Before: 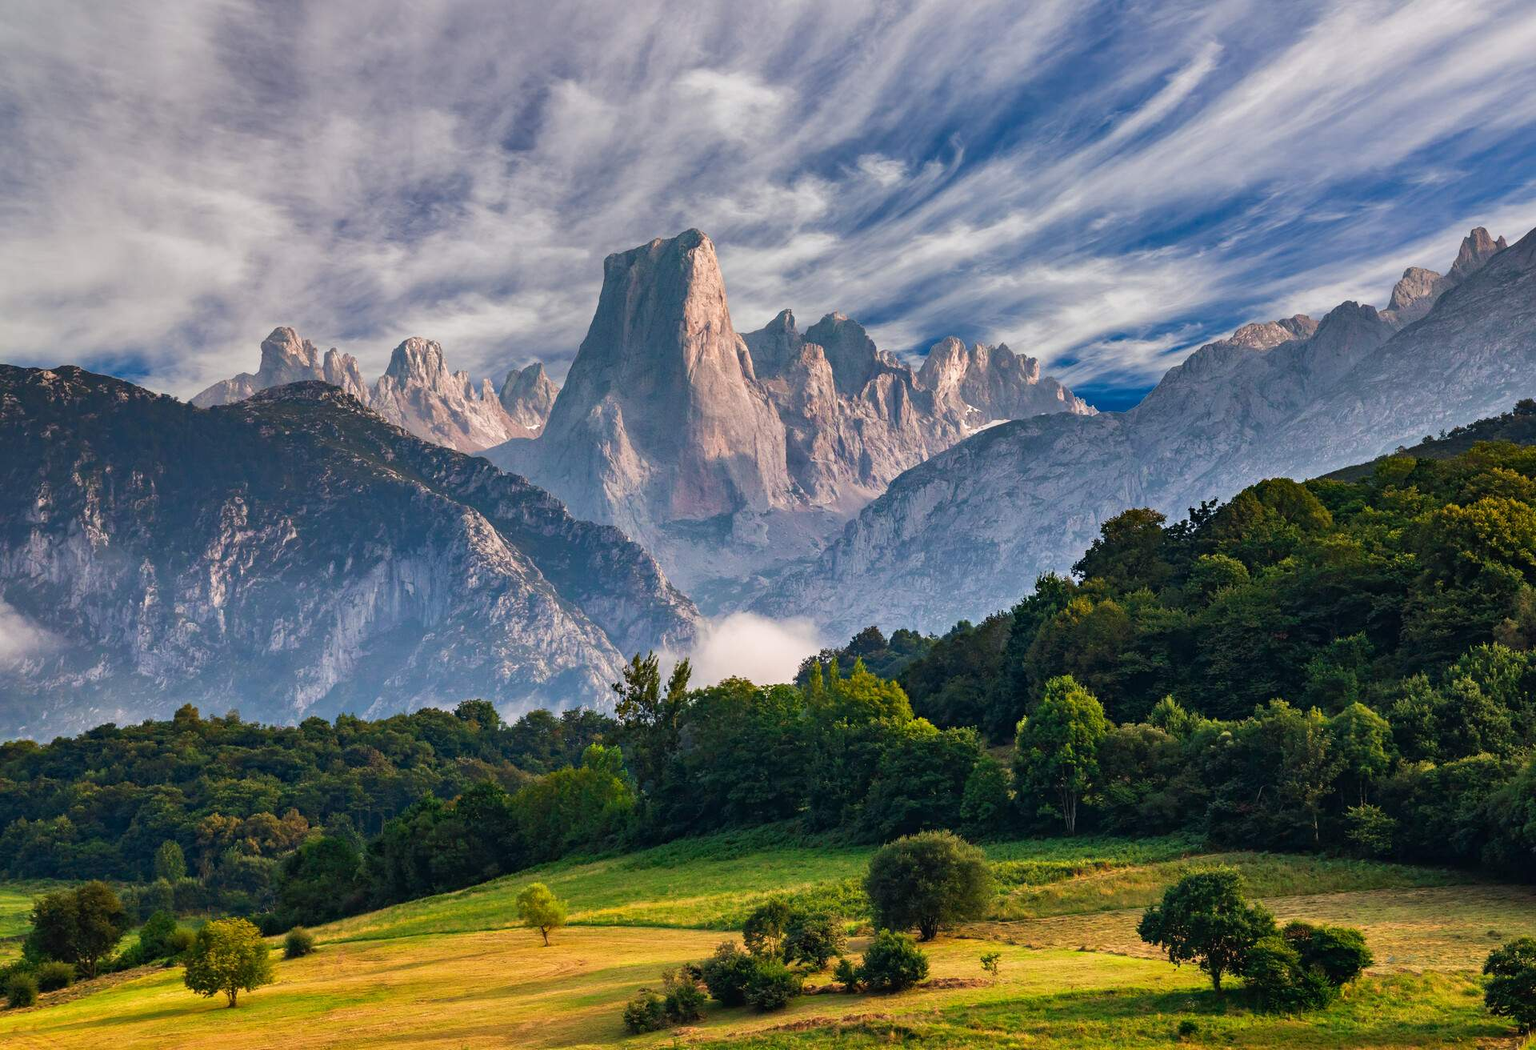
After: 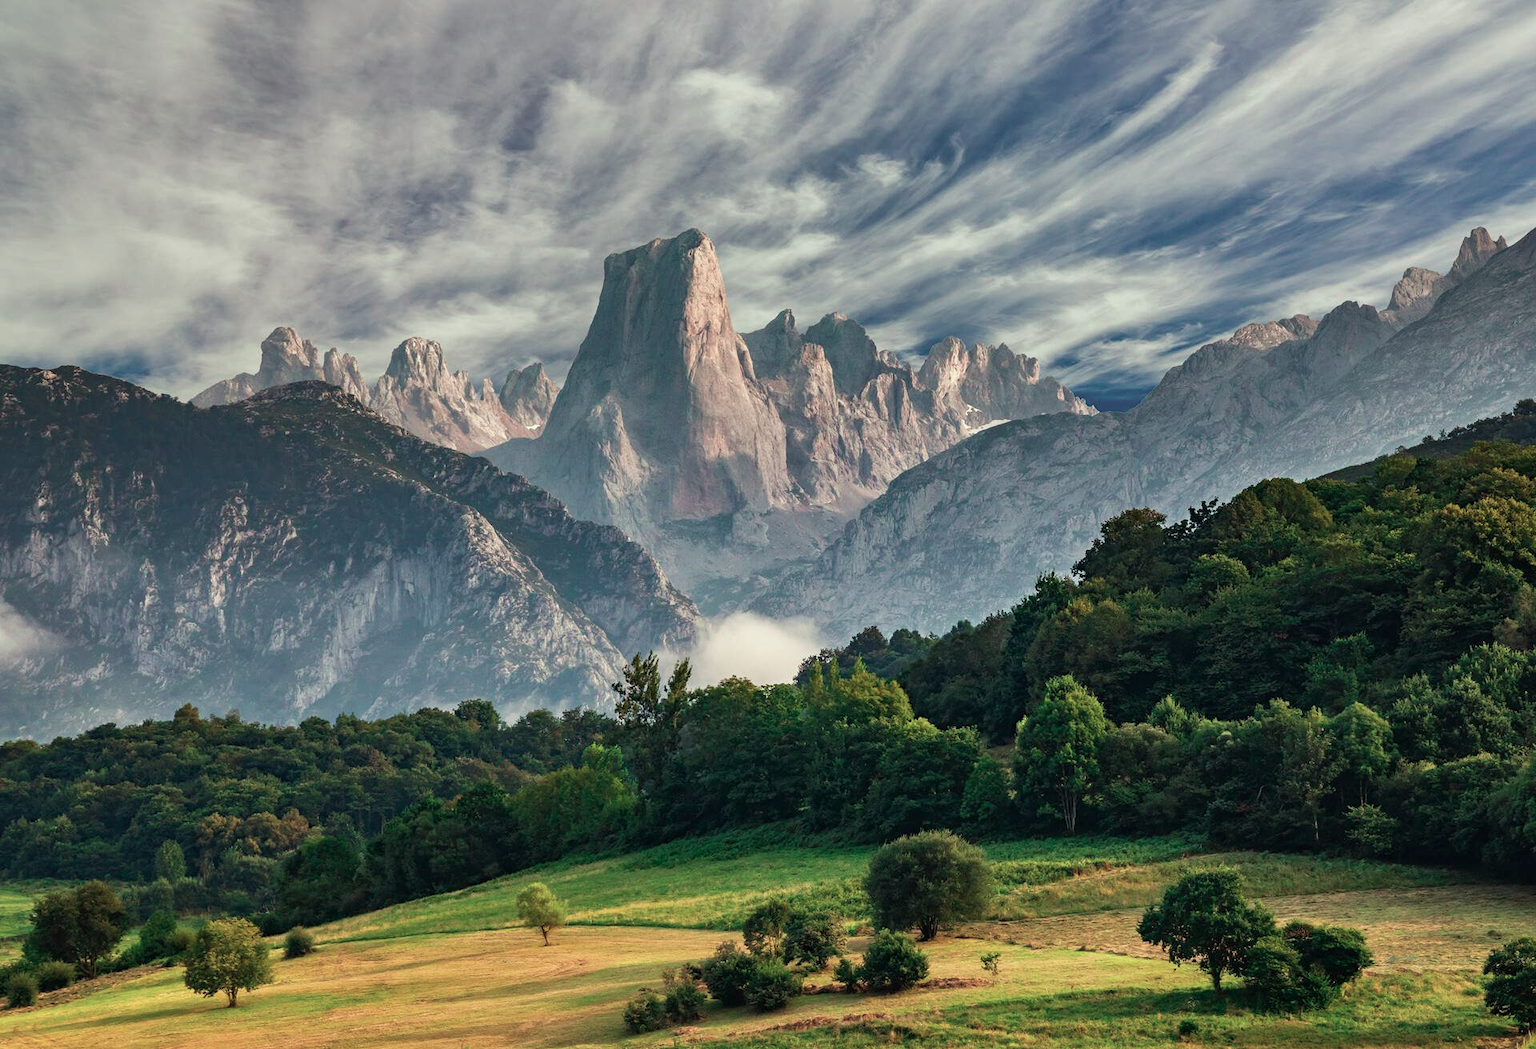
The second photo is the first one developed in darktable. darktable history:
color contrast: blue-yellow contrast 0.62
color correction: highlights a* -5.94, highlights b* 11.19
